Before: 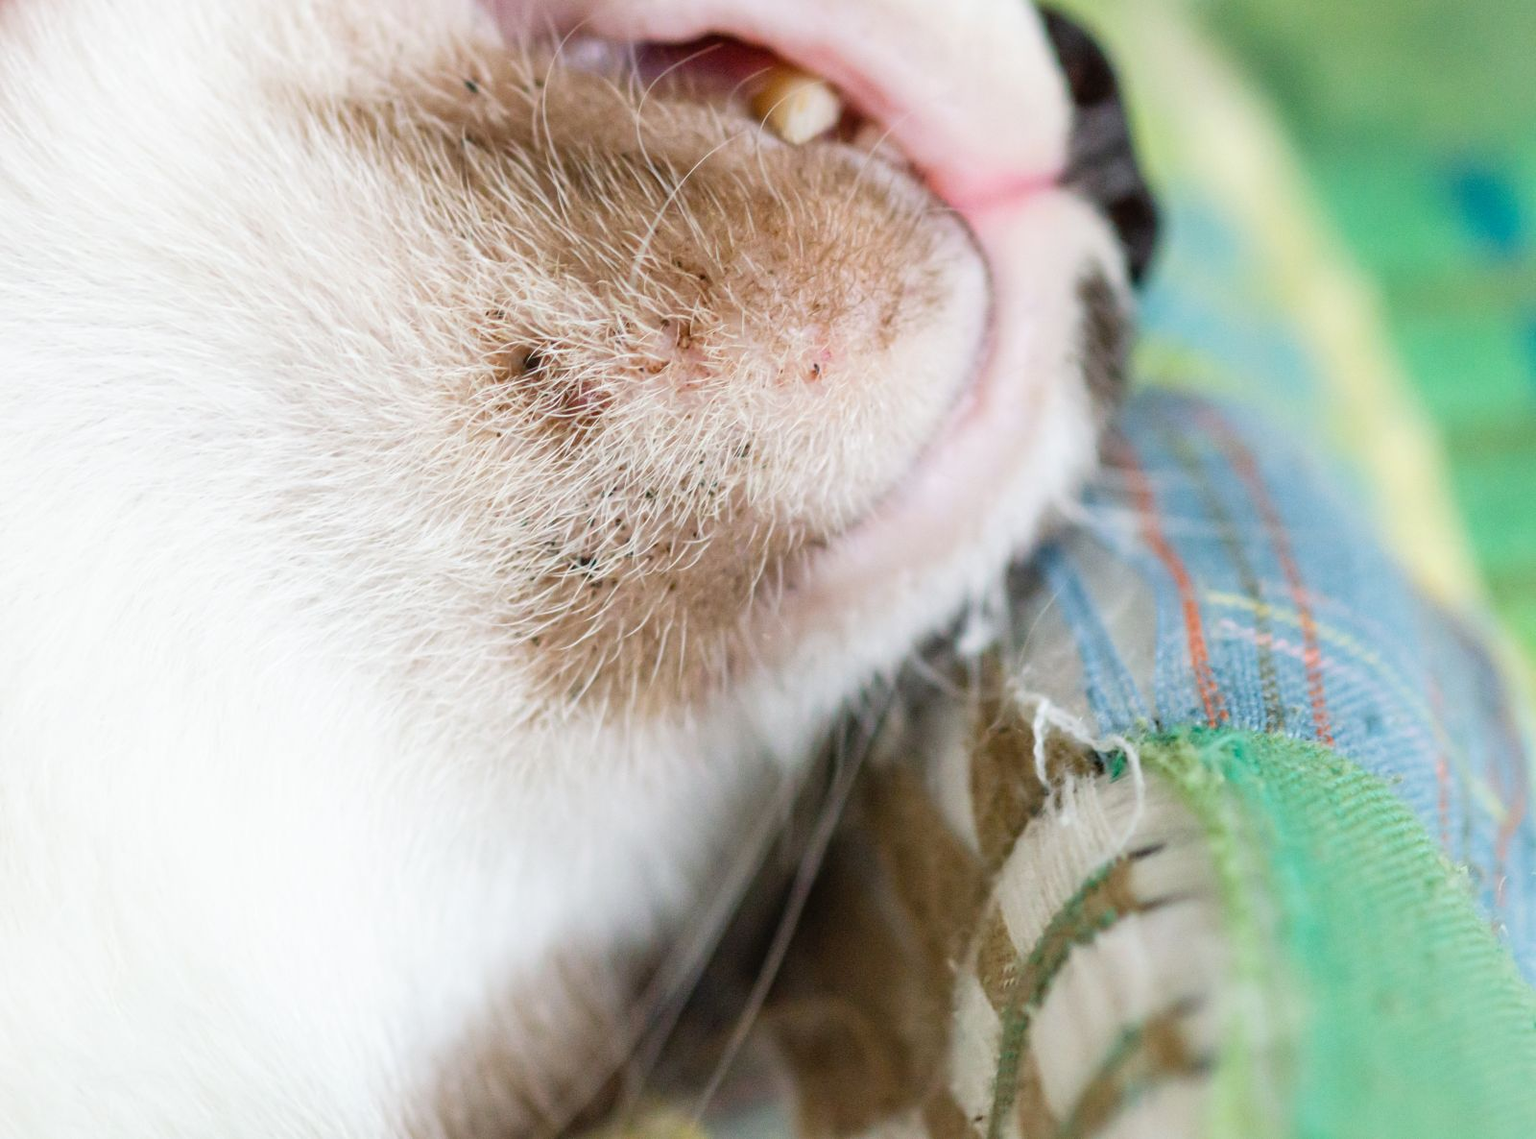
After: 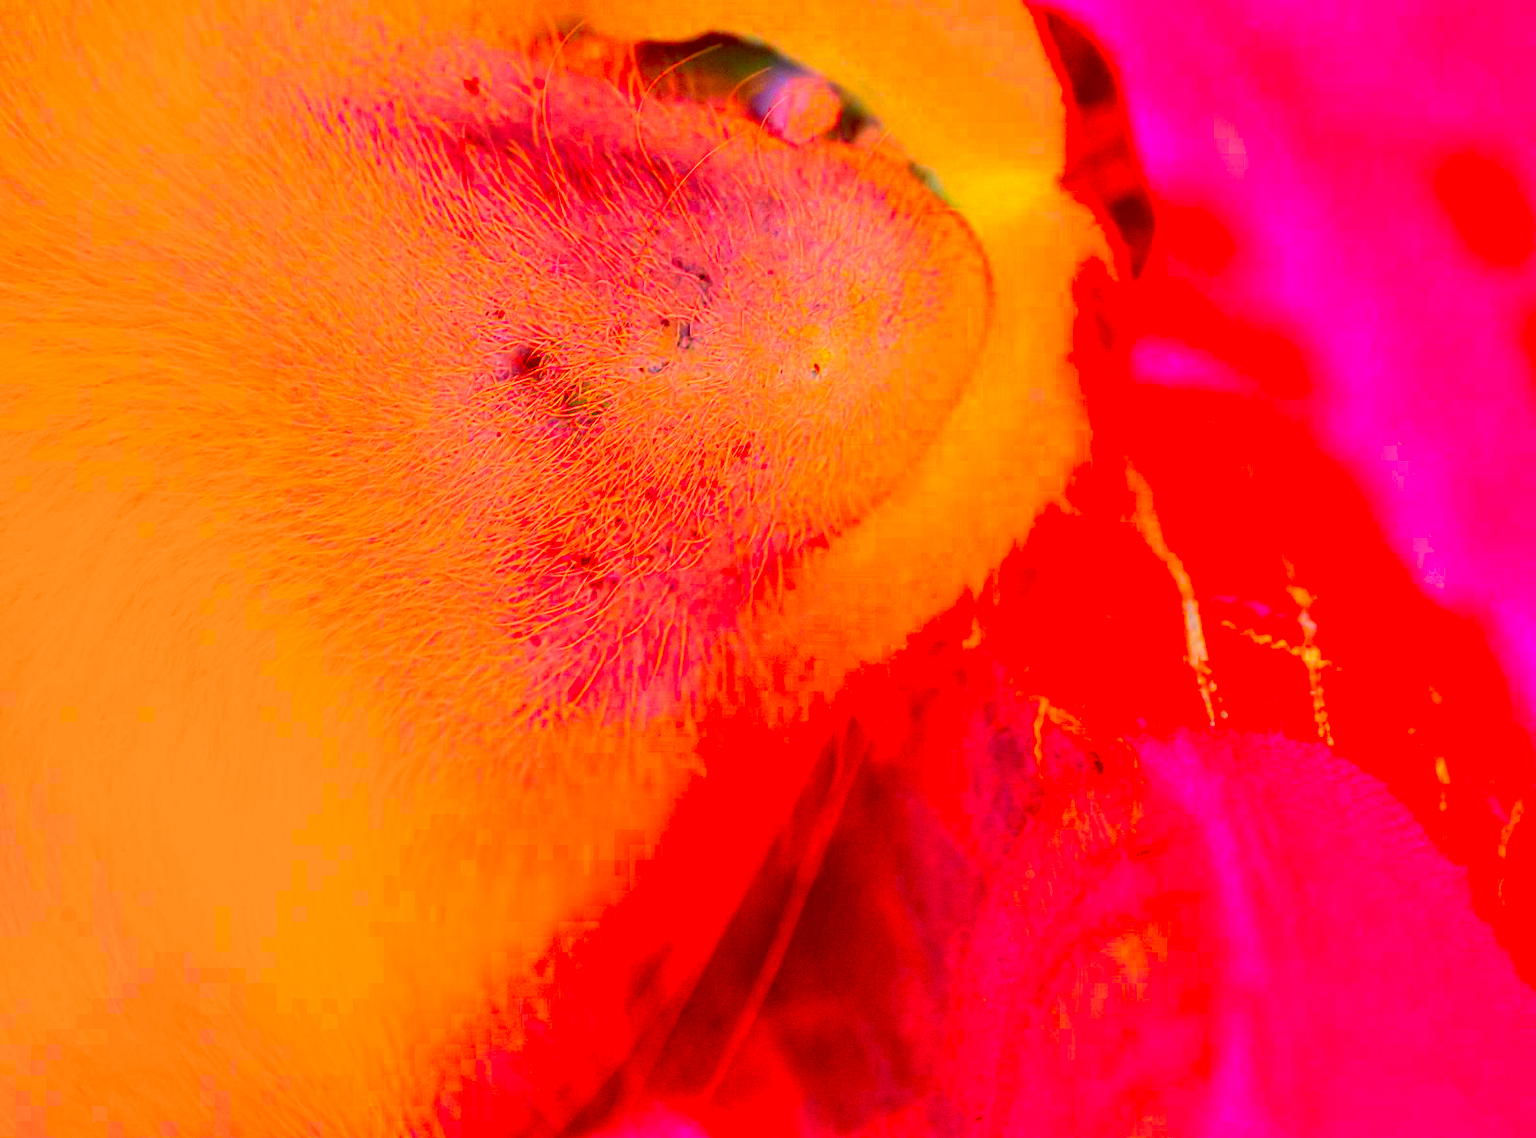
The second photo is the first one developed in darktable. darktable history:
exposure: black level correction 0.001, exposure 0.5 EV, compensate exposure bias true, compensate highlight preservation false
color correction: highlights a* -39.68, highlights b* -40, shadows a* -40, shadows b* -40, saturation -3
